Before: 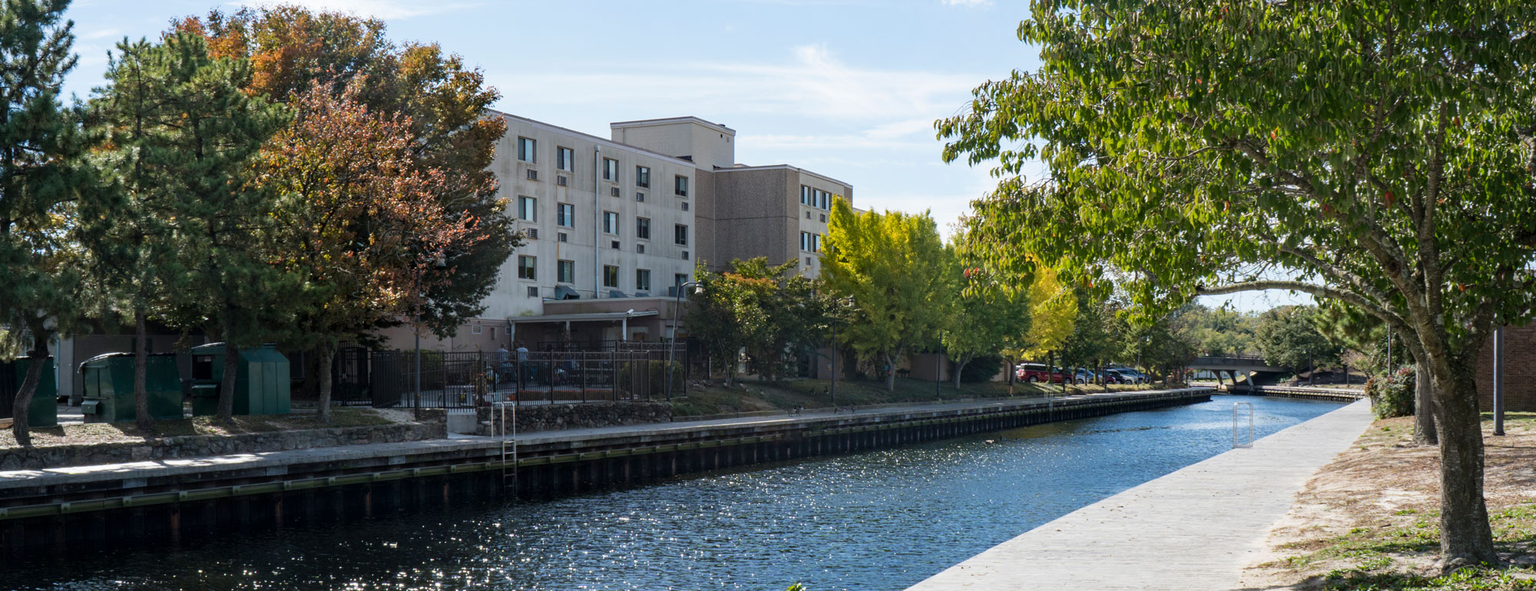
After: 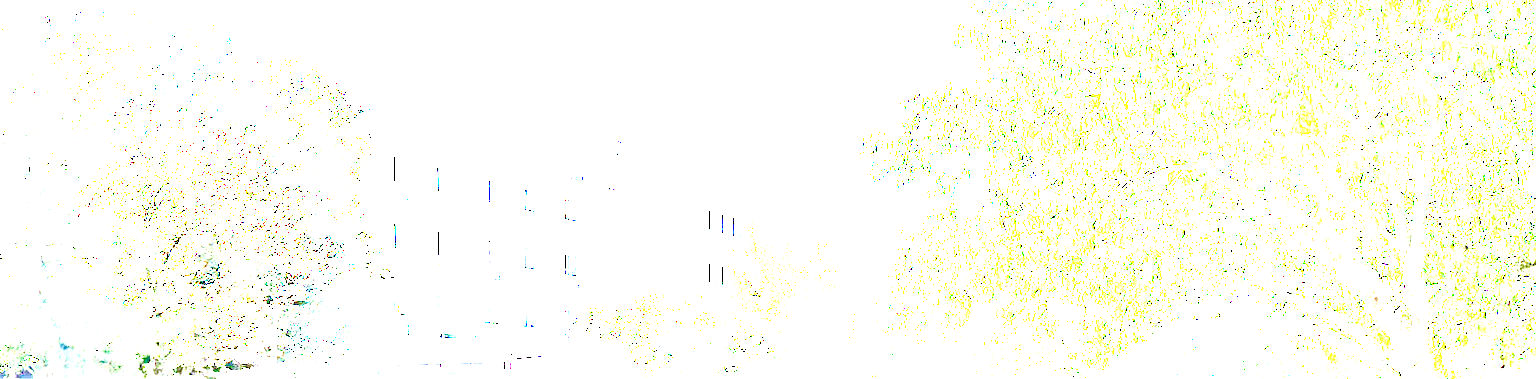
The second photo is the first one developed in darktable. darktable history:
tone equalizer: -8 EV 0.006 EV, -7 EV -0.026 EV, -6 EV 0.035 EV, -5 EV 0.025 EV, -4 EV 0.268 EV, -3 EV 0.612 EV, -2 EV 0.582 EV, -1 EV 0.192 EV, +0 EV 0.038 EV
crop and rotate: left 11.419%, bottom 43.166%
exposure: exposure 7.963 EV, compensate exposure bias true, compensate highlight preservation false
contrast brightness saturation: contrast 0.028, brightness -0.034
